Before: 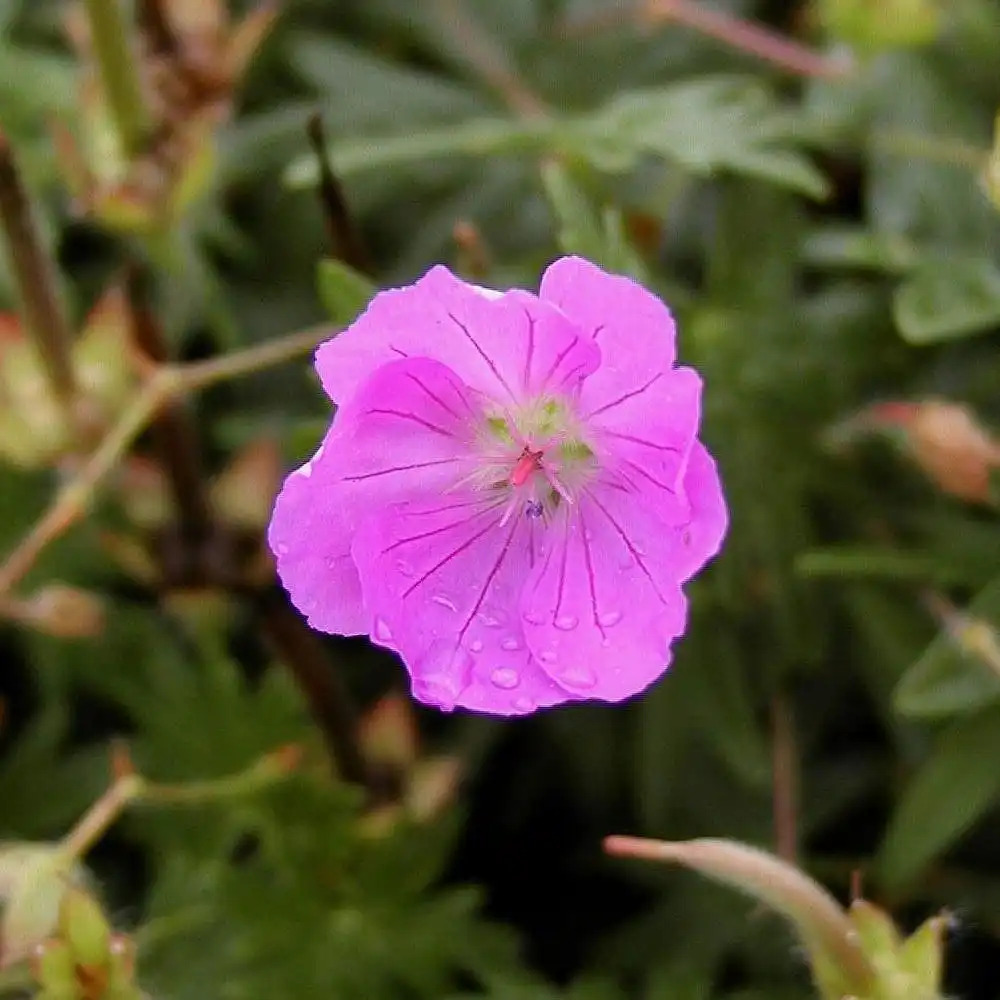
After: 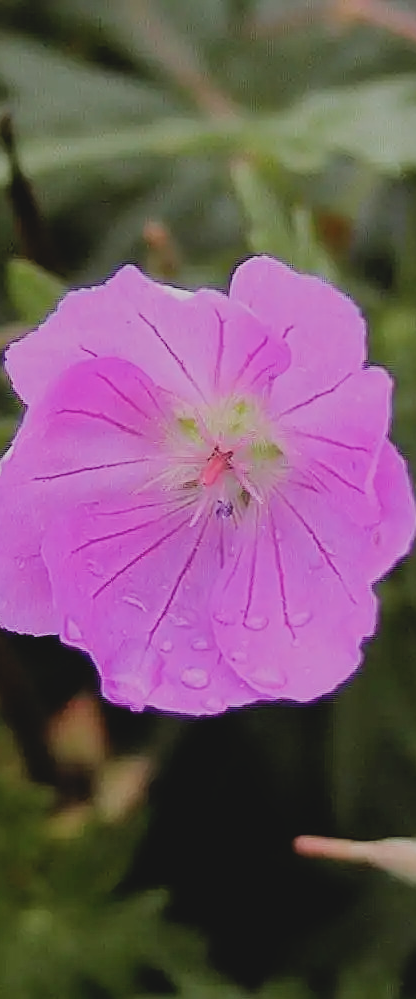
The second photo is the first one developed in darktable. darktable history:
crop: left 31.034%, right 27.35%
tone equalizer: on, module defaults
filmic rgb: black relative exposure -7.2 EV, white relative exposure 5.36 EV, hardness 3.03
sharpen: amount 0.554
tone curve: curves: ch0 [(0, 0.068) (1, 0.961)], preserve colors none
